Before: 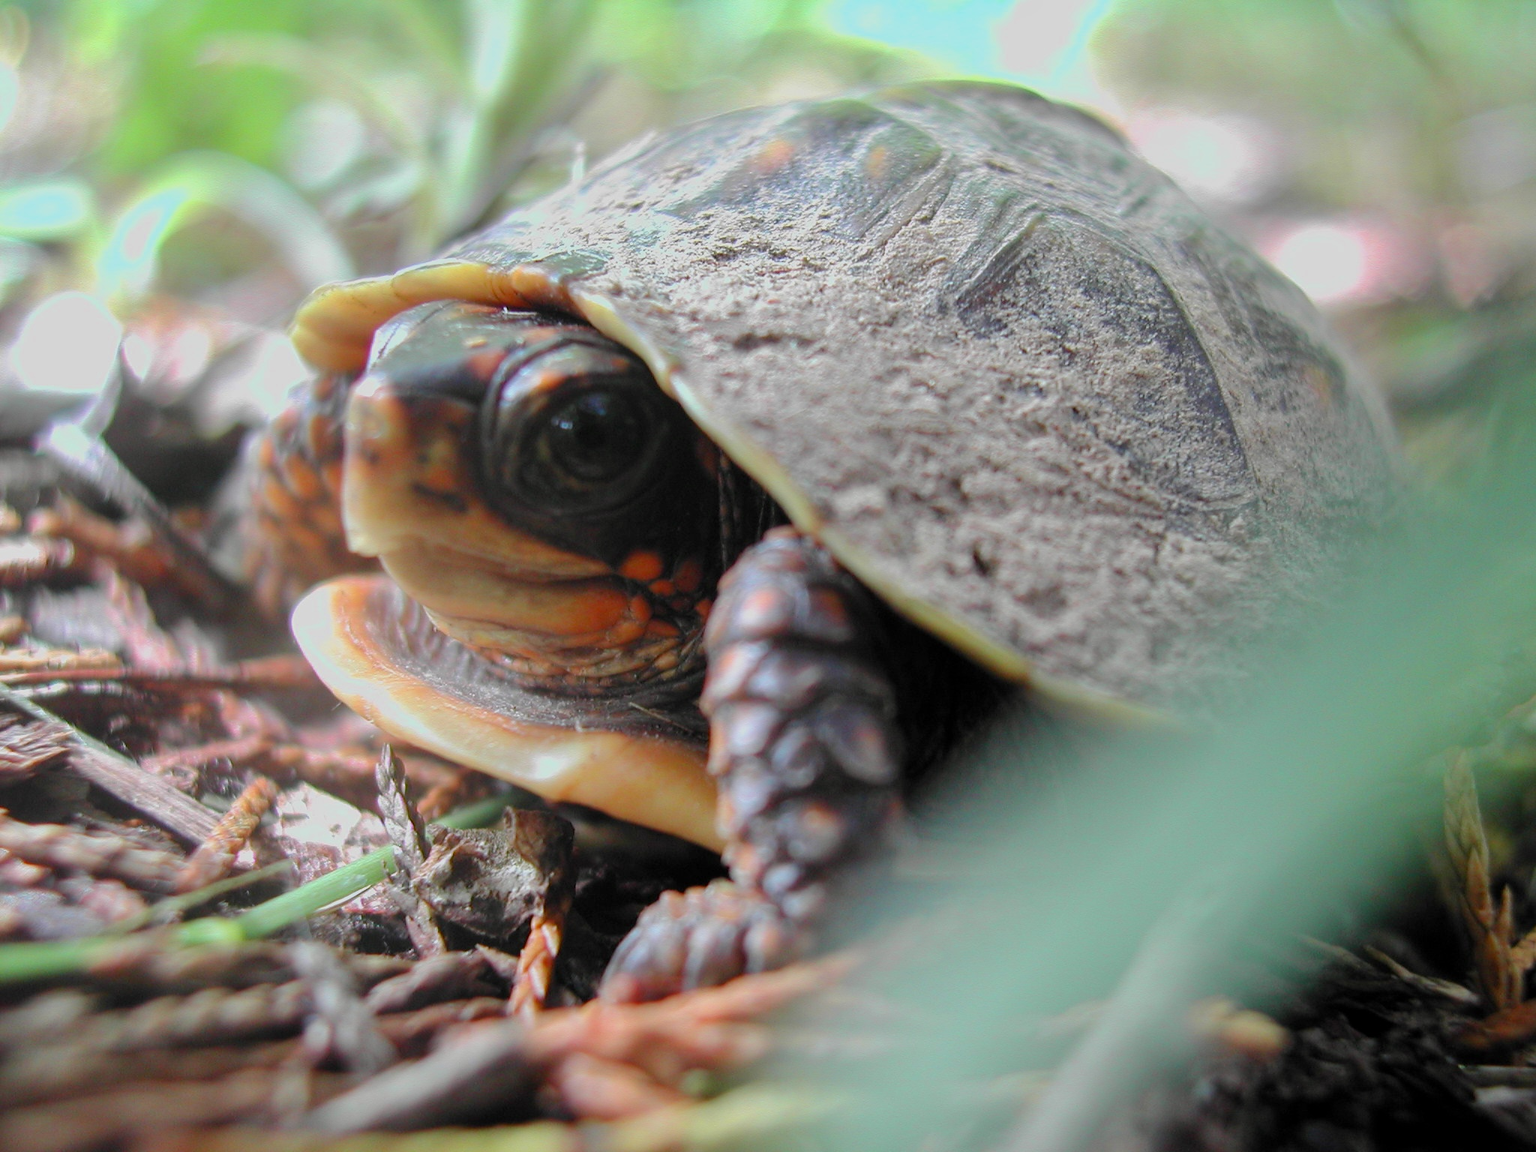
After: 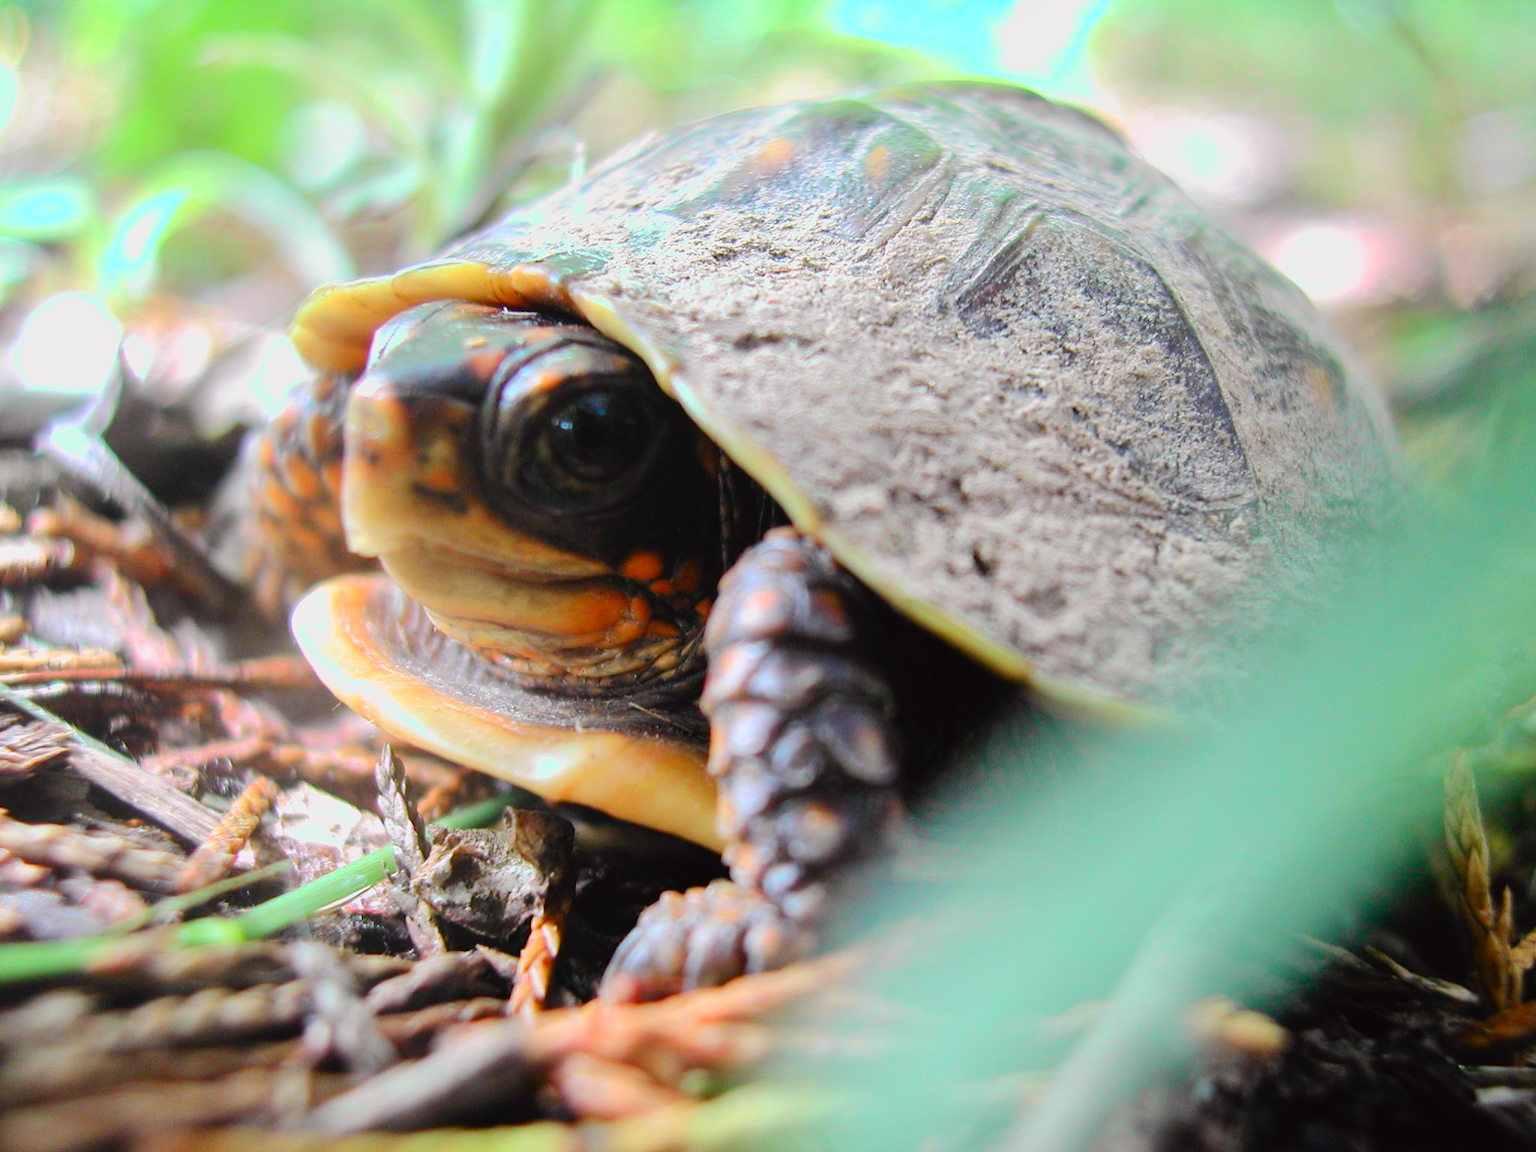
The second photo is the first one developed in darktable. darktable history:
tone curve: curves: ch0 [(0, 0.023) (0.087, 0.065) (0.184, 0.168) (0.45, 0.54) (0.57, 0.683) (0.722, 0.825) (0.877, 0.948) (1, 1)]; ch1 [(0, 0) (0.388, 0.369) (0.45, 0.43) (0.505, 0.509) (0.534, 0.528) (0.657, 0.655) (1, 1)]; ch2 [(0, 0) (0.314, 0.223) (0.427, 0.405) (0.5, 0.5) (0.55, 0.566) (0.625, 0.657) (1, 1)], color space Lab, independent channels, preserve colors none
